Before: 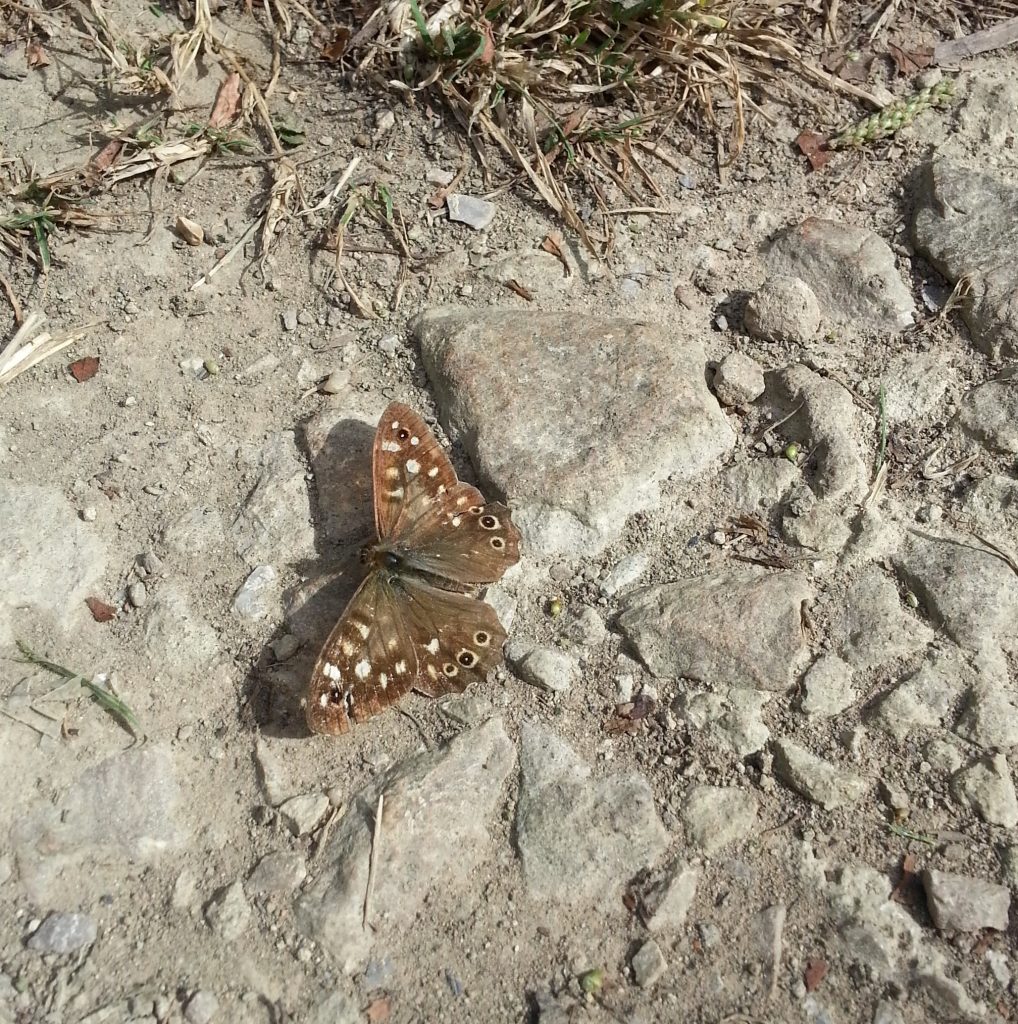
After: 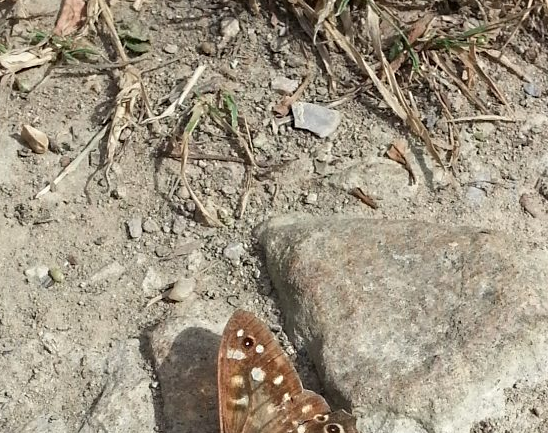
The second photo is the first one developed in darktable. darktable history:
sharpen: radius 5.325, amount 0.312, threshold 26.433
crop: left 15.306%, top 9.065%, right 30.789%, bottom 48.638%
color zones: curves: ch0 [(0, 0.5) (0.143, 0.5) (0.286, 0.5) (0.429, 0.5) (0.571, 0.5) (0.714, 0.476) (0.857, 0.5) (1, 0.5)]; ch2 [(0, 0.5) (0.143, 0.5) (0.286, 0.5) (0.429, 0.5) (0.571, 0.5) (0.714, 0.487) (0.857, 0.5) (1, 0.5)]
